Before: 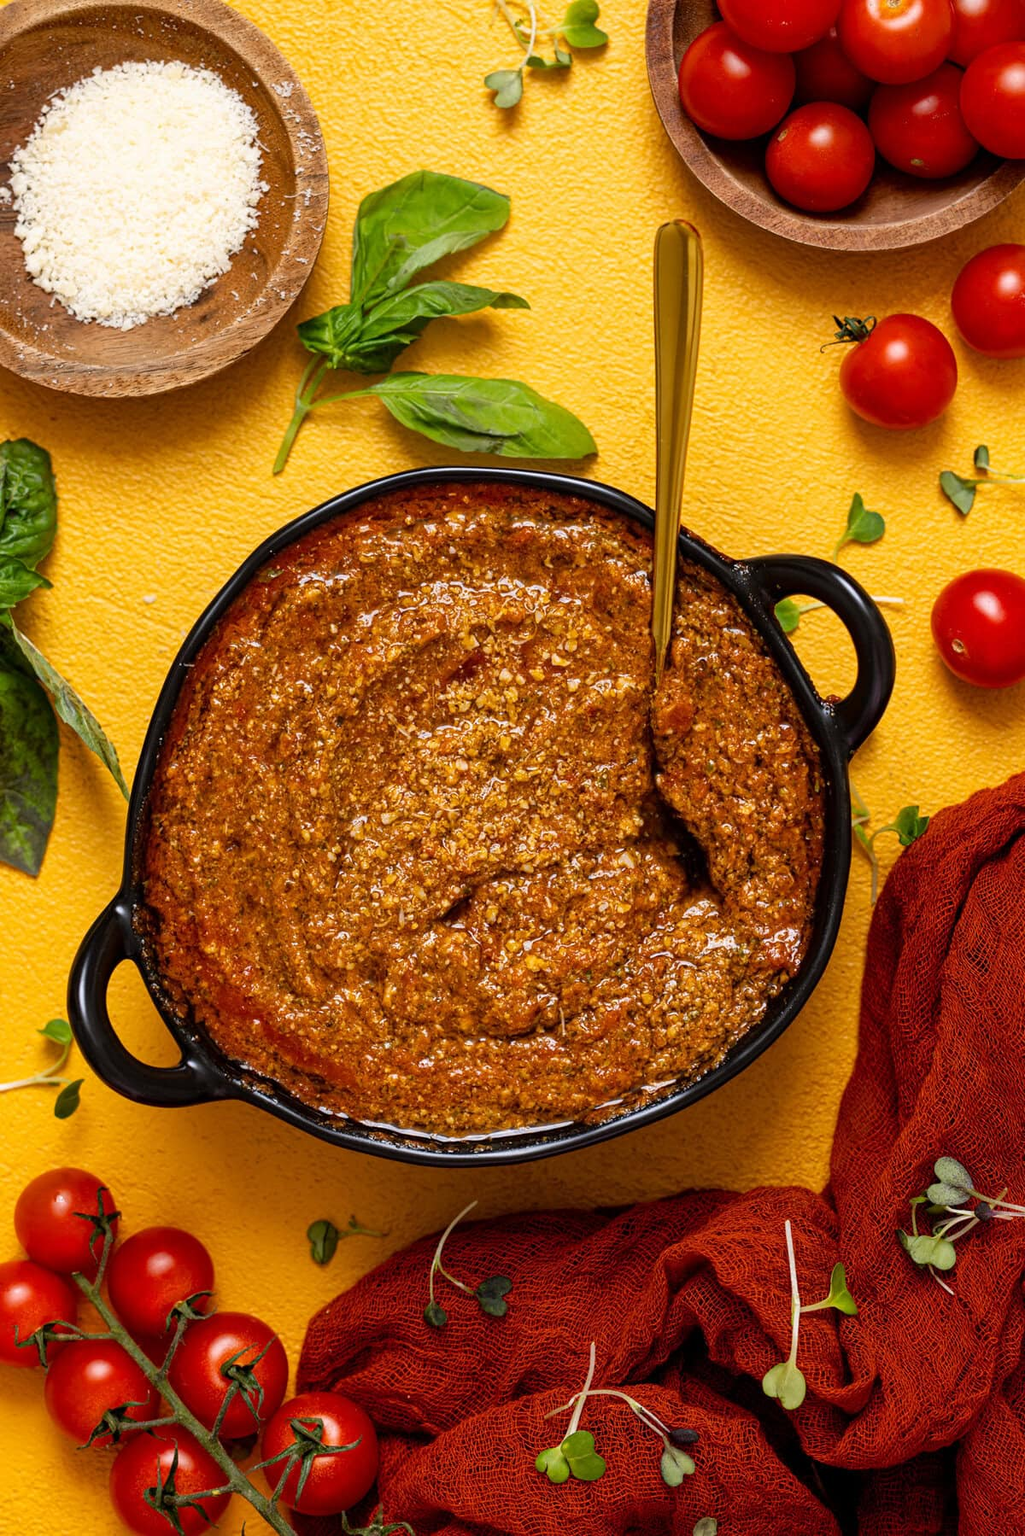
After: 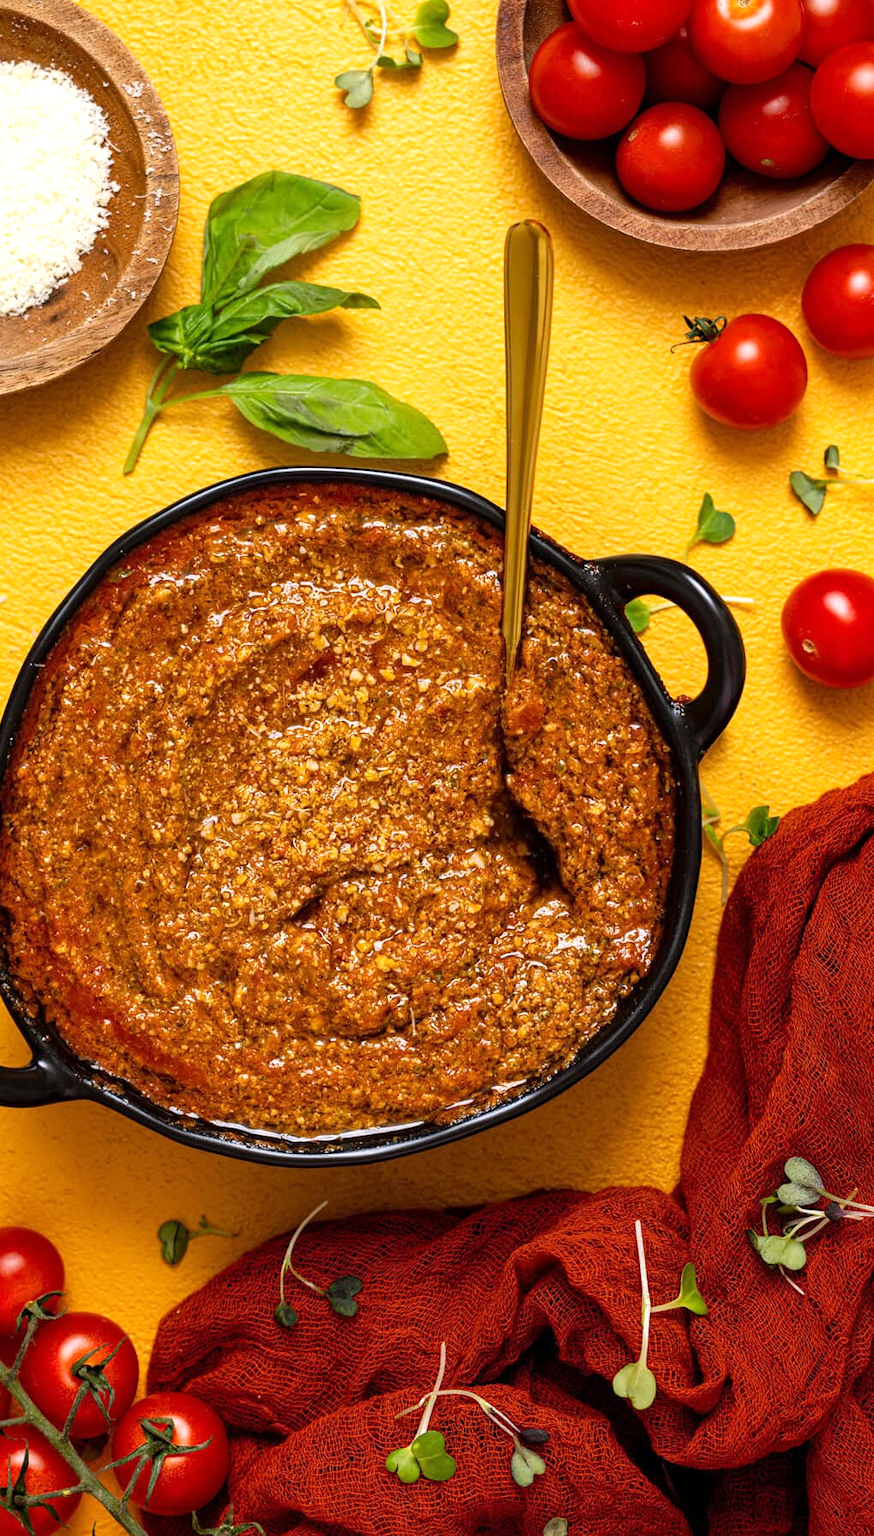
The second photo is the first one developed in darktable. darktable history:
exposure: exposure 0.3 EV, compensate highlight preservation false
crop and rotate: left 14.584%
